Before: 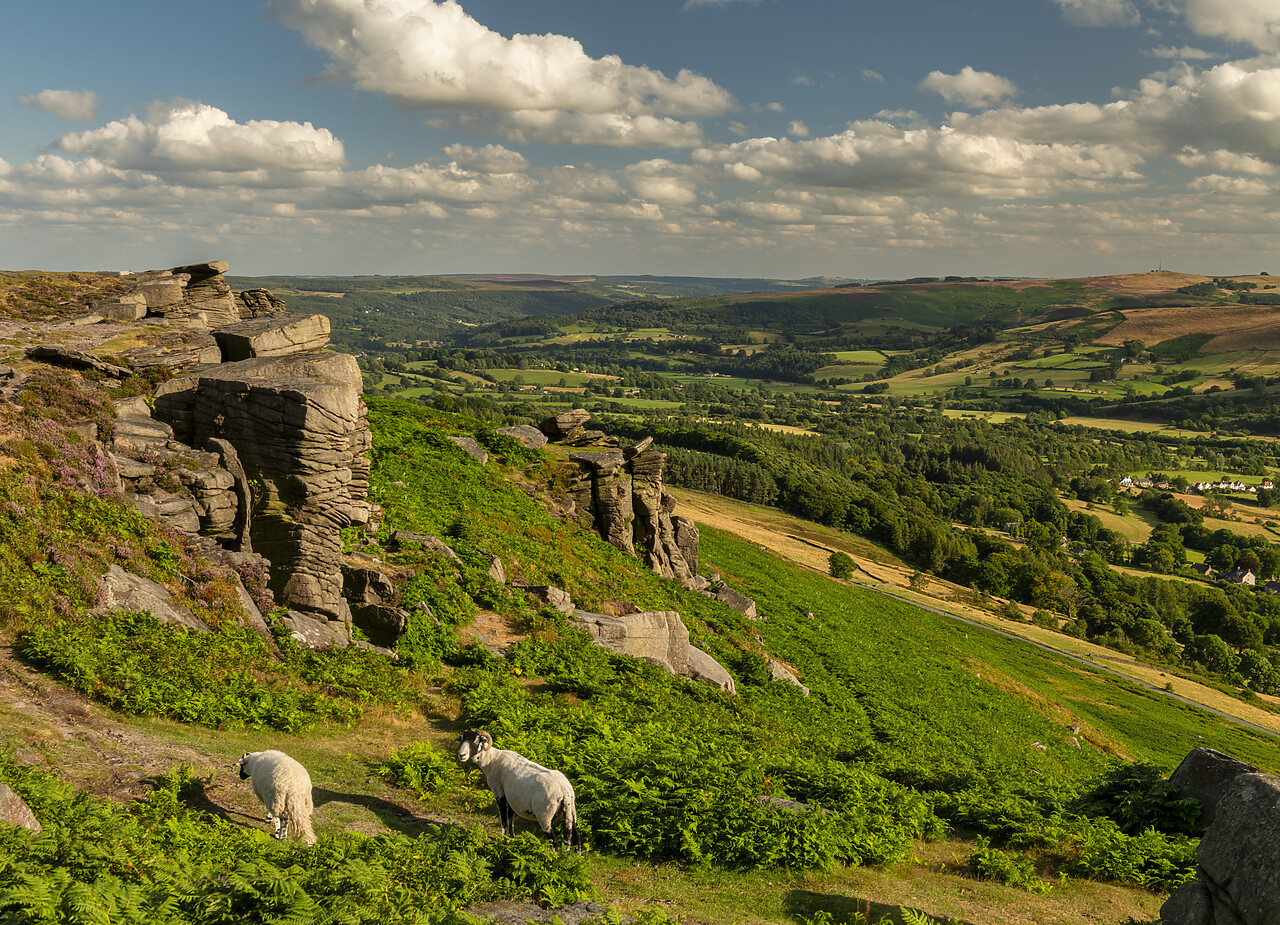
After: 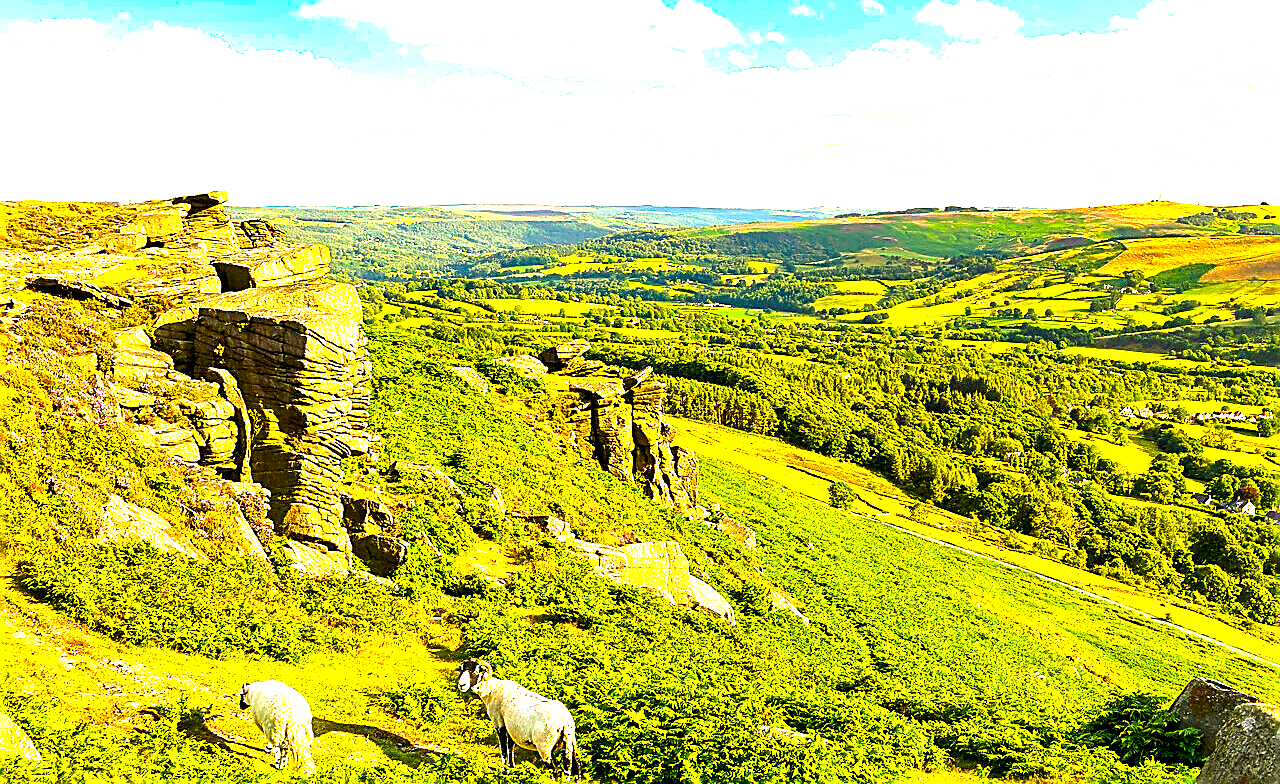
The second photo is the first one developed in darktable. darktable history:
sharpen: amount 1.003
color balance rgb: power › luminance -3.986%, power › chroma 0.539%, power › hue 41.49°, perceptual saturation grading › global saturation 24.878%, perceptual brilliance grading › global brilliance 29.665%, global vibrance 50.166%
exposure: exposure 2.019 EV, compensate highlight preservation false
crop: top 7.595%, bottom 7.611%
